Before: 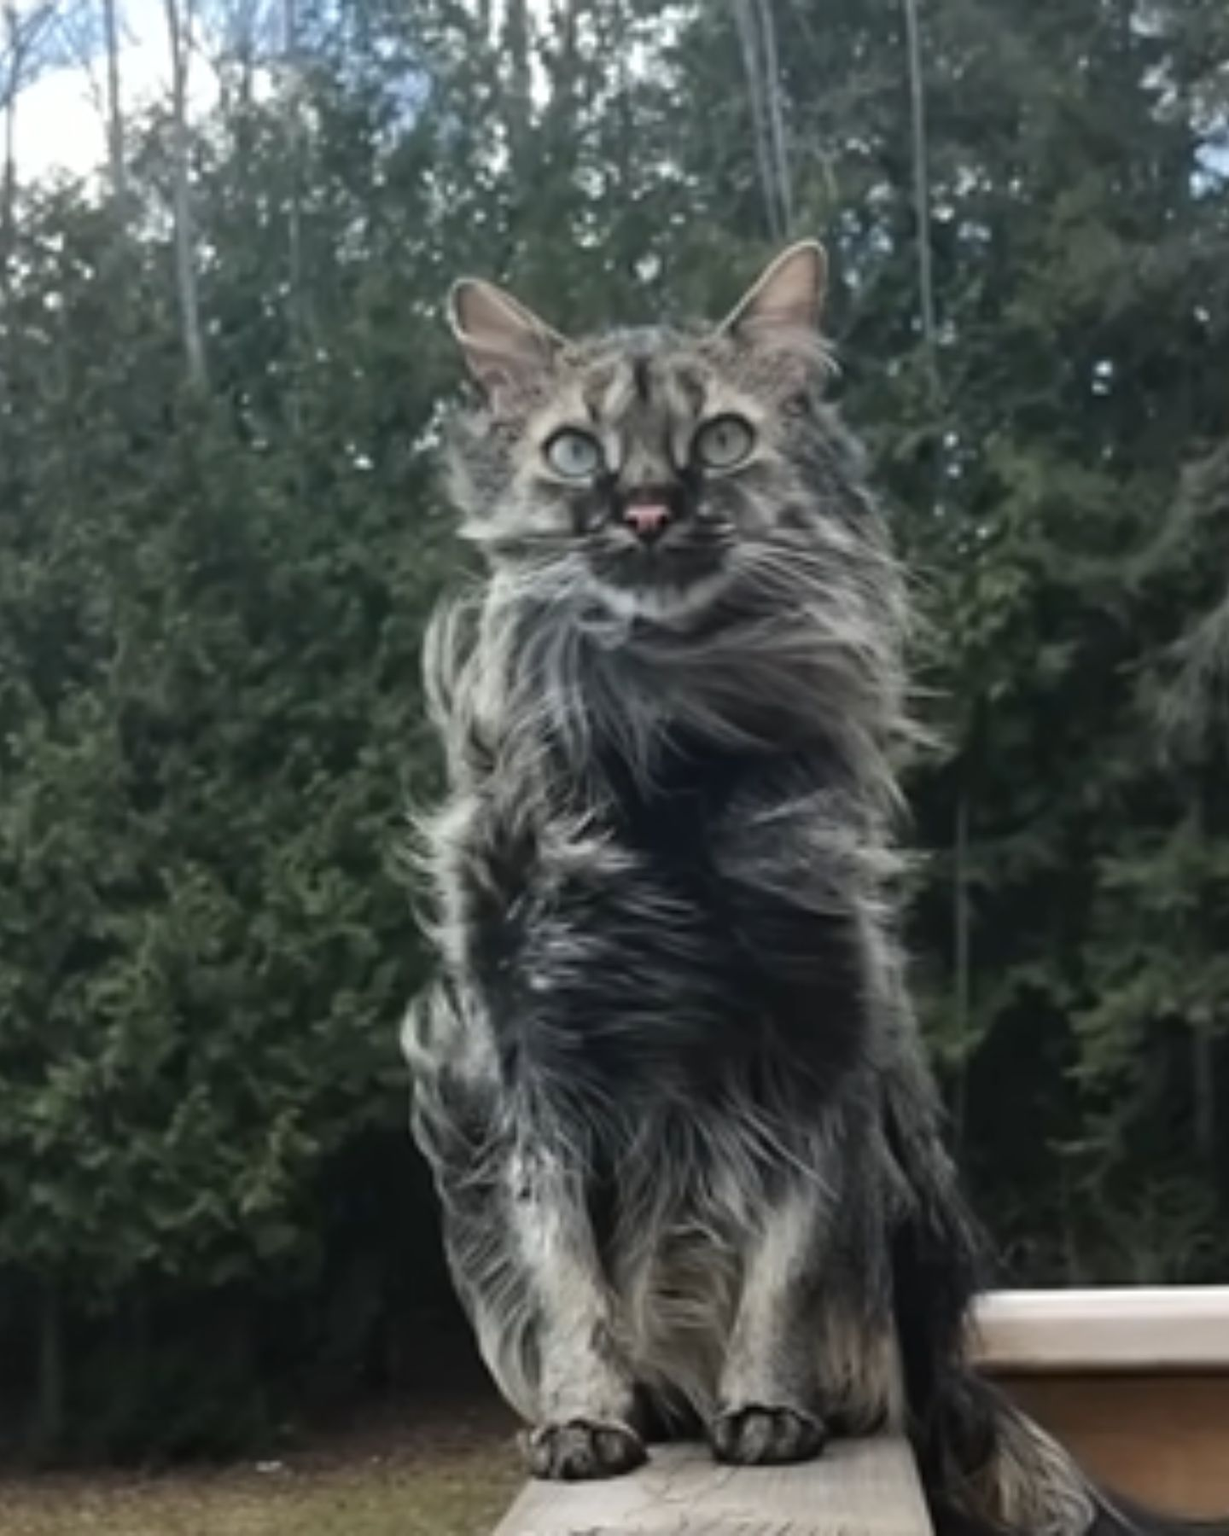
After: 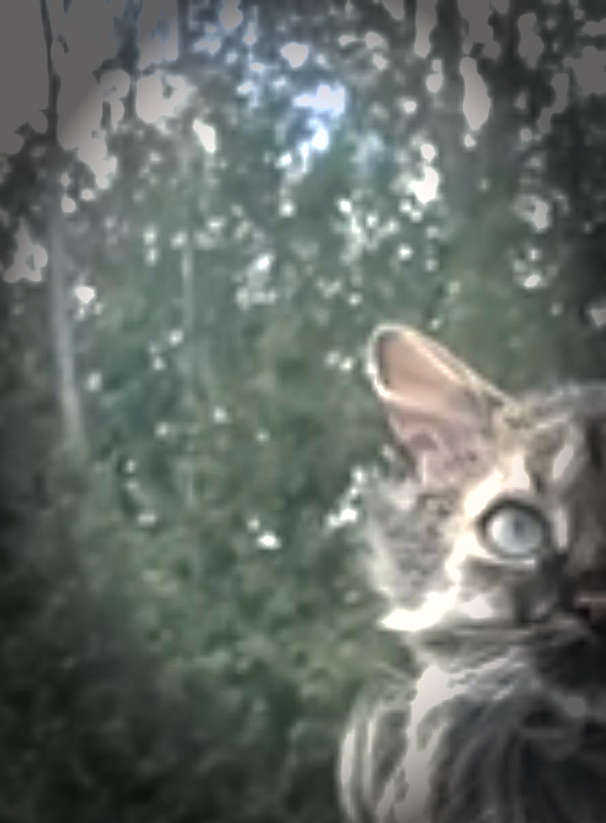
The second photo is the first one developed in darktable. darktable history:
exposure: black level correction 0, exposure 1.386 EV, compensate highlight preservation false
contrast brightness saturation: contrast -0.086, brightness -0.035, saturation -0.106
crop and rotate: left 10.909%, top 0.062%, right 46.945%, bottom 54.164%
shadows and highlights: shadows 39.23, highlights -59.76
vignetting: fall-off start 65.89%, fall-off radius 39.65%, brightness -0.881, automatic ratio true, width/height ratio 0.668
color correction: highlights a* 3.31, highlights b* 2.19, saturation 1.16
